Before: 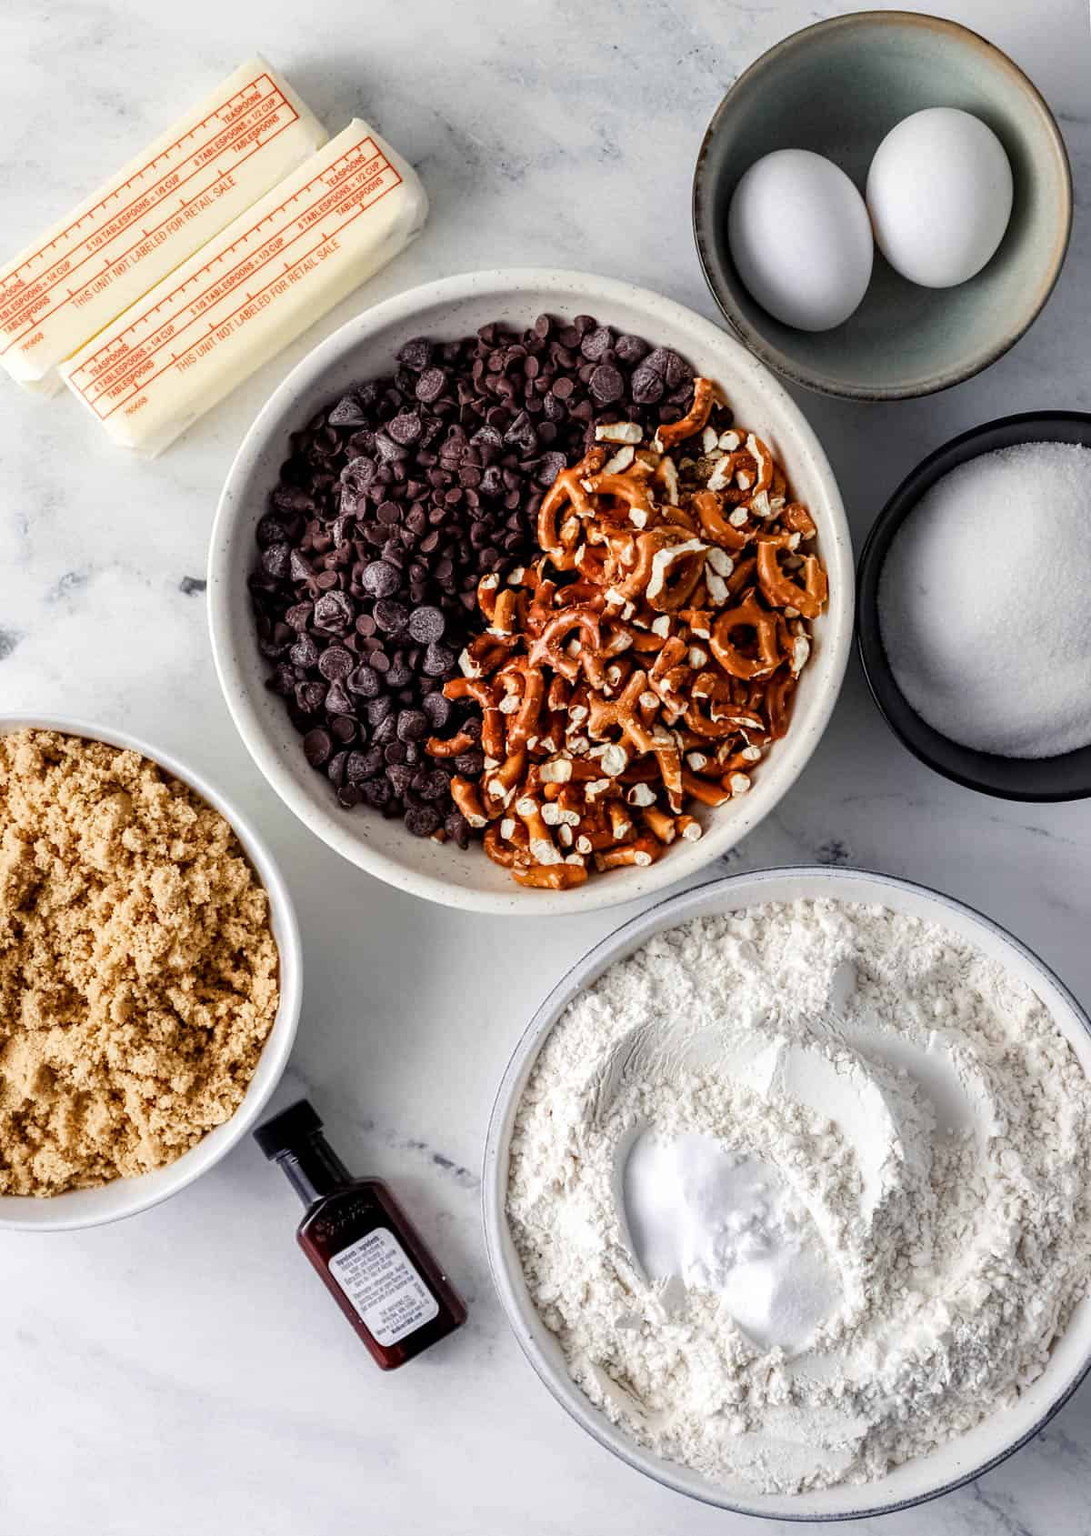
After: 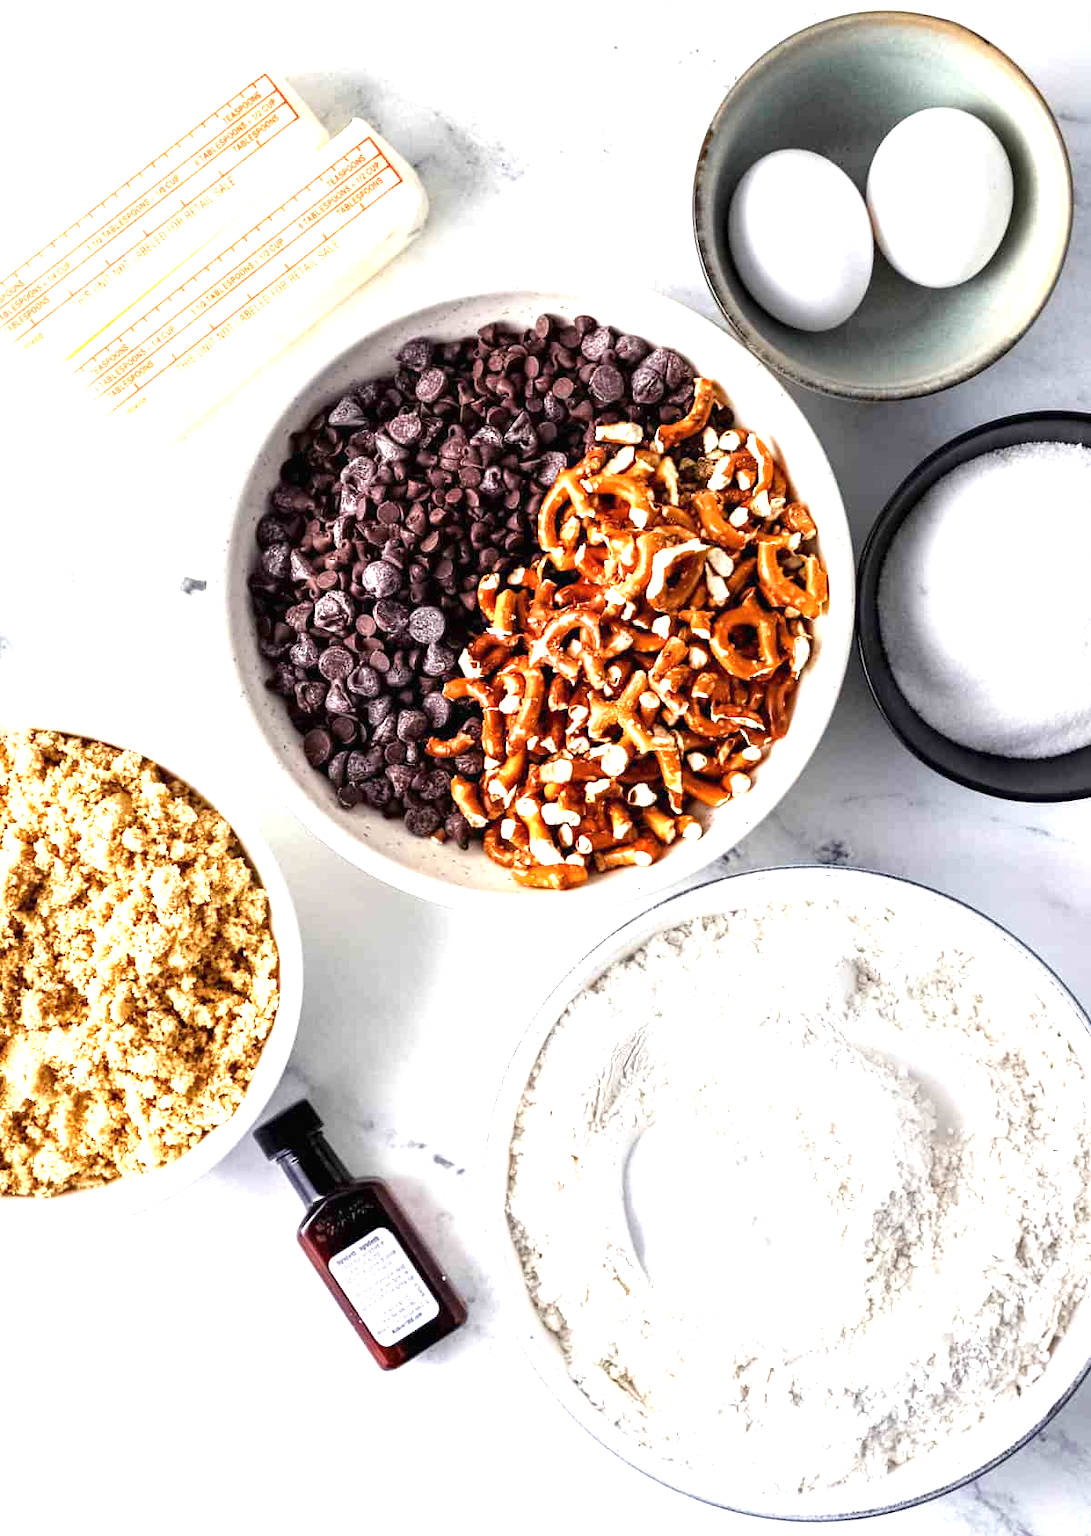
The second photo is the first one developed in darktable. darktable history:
exposure: black level correction 0, exposure 1.366 EV, compensate highlight preservation false
